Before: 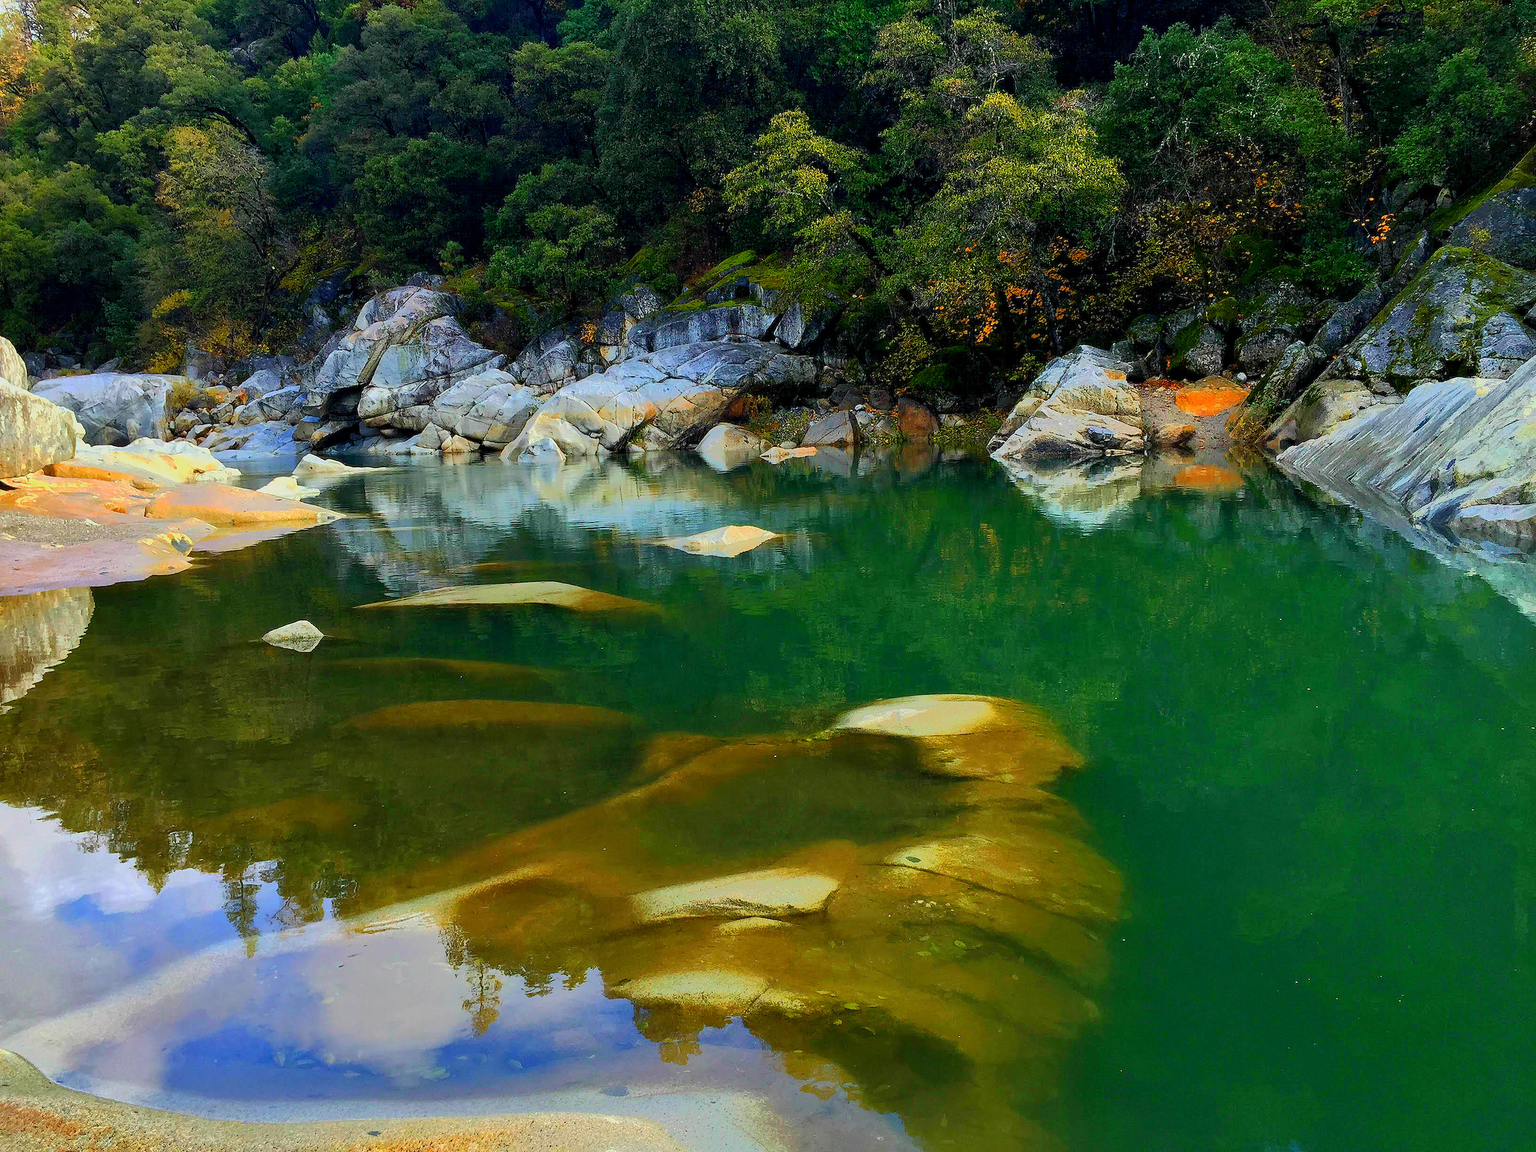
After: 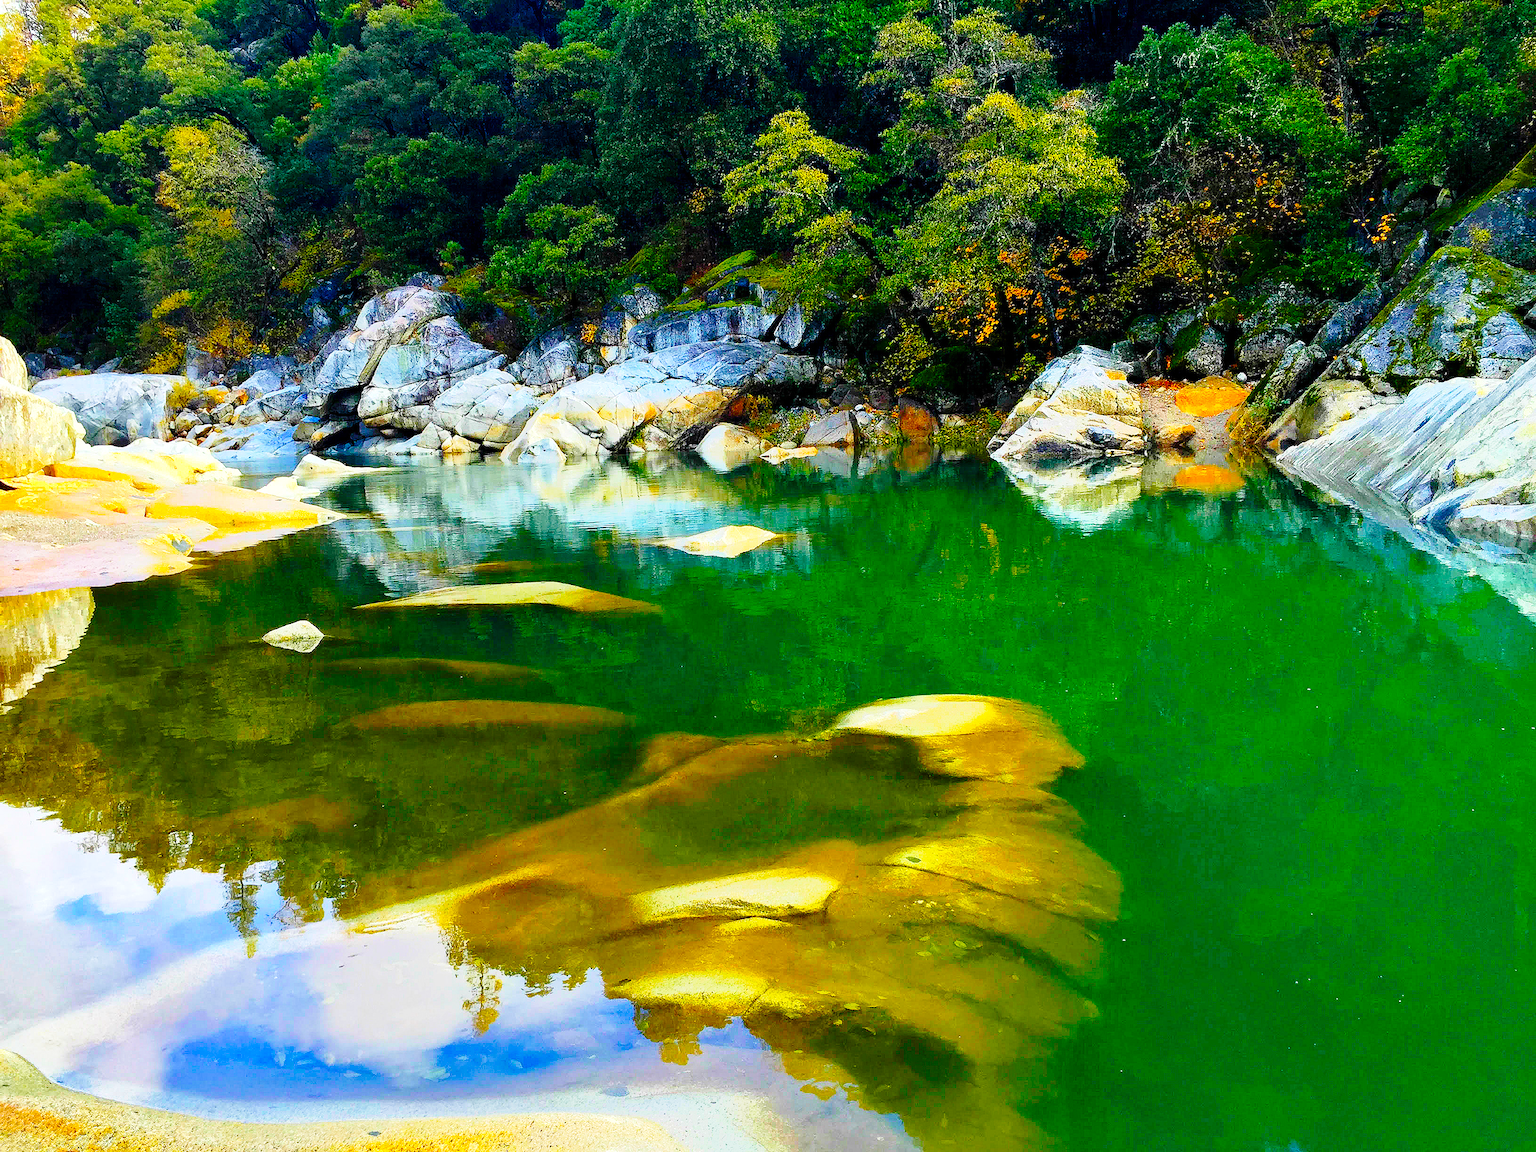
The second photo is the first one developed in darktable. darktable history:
base curve: curves: ch0 [(0, 0) (0.028, 0.03) (0.121, 0.232) (0.46, 0.748) (0.859, 0.968) (1, 1)], preserve colors none
color balance rgb: perceptual saturation grading › global saturation 25.406%, perceptual brilliance grading › global brilliance 9.987%, global vibrance 20%
